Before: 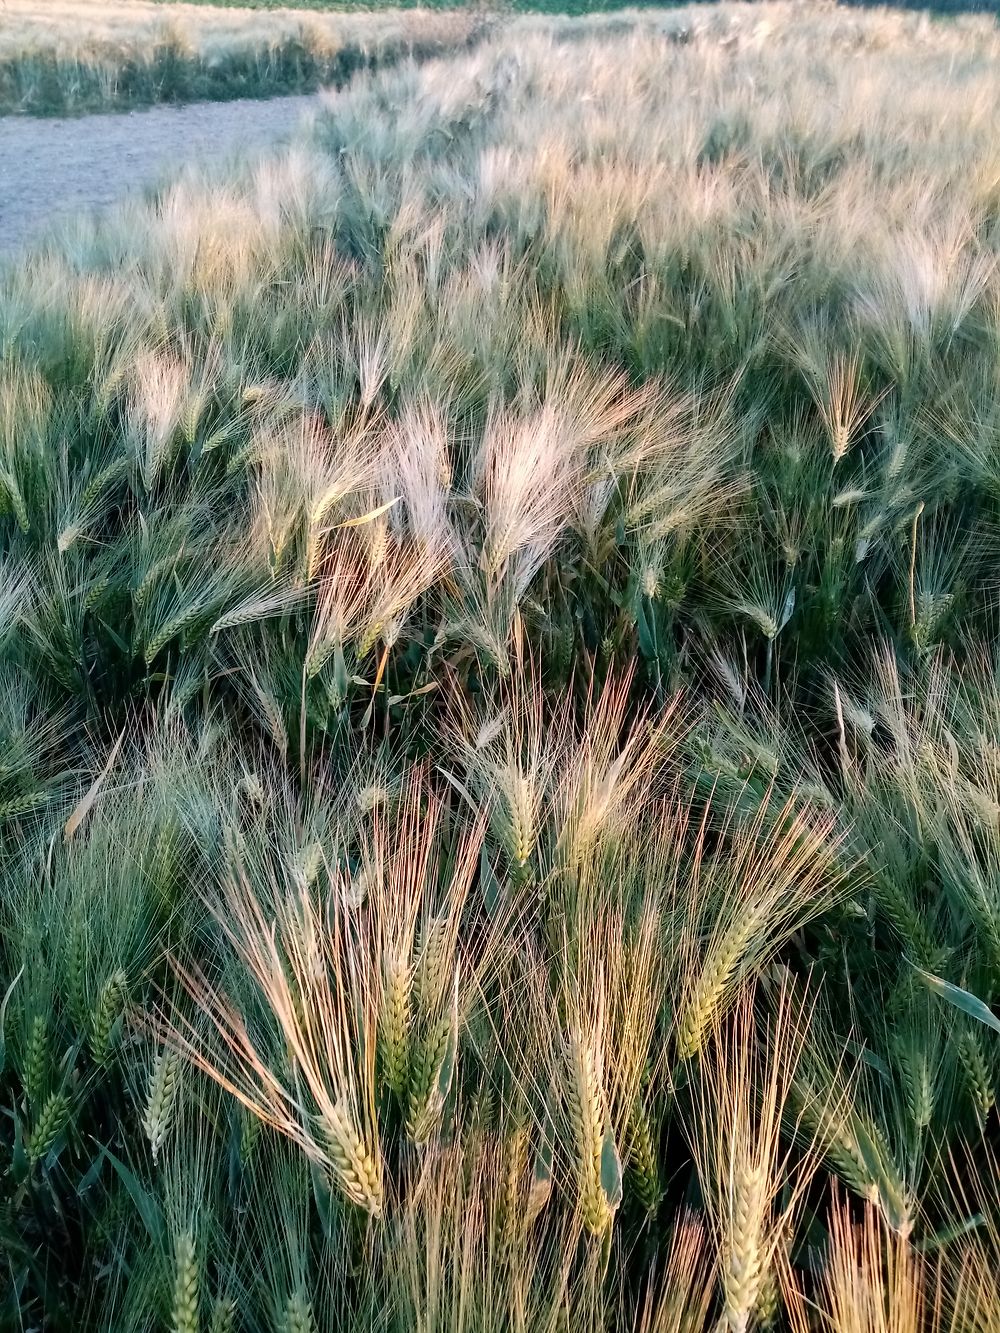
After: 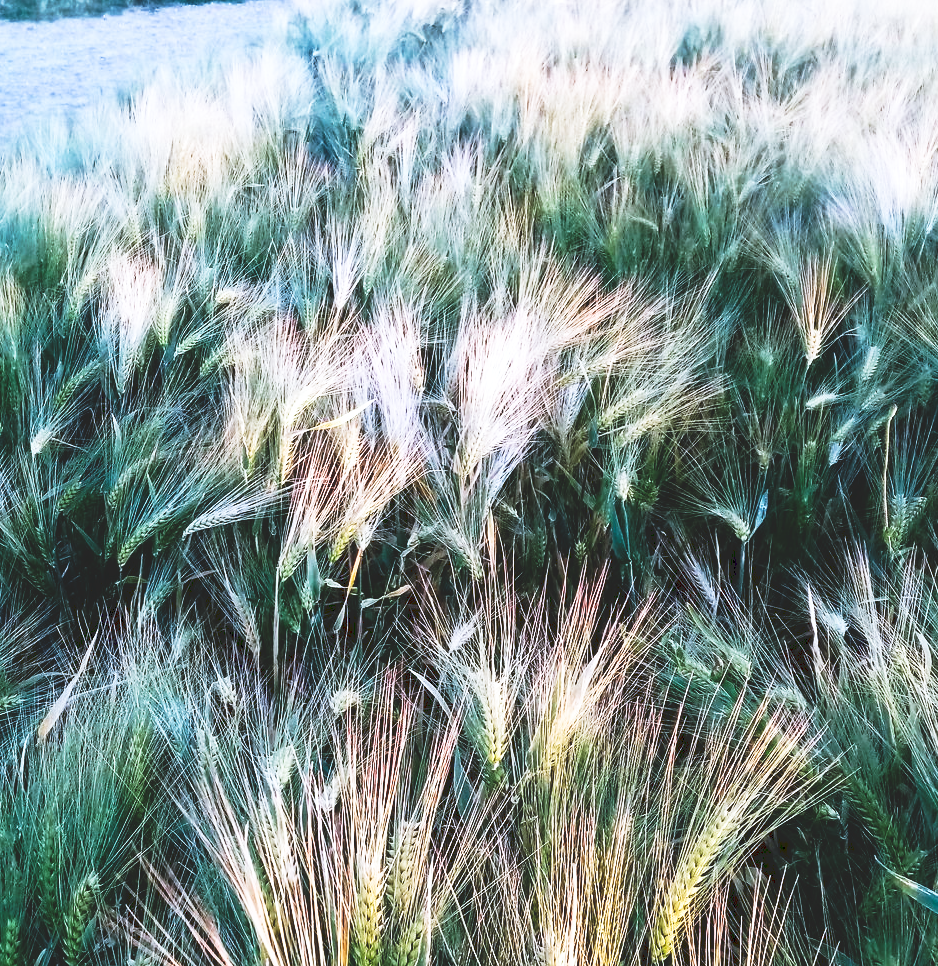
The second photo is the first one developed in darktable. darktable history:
crop: left 2.737%, top 7.287%, right 3.421%, bottom 20.179%
exposure: exposure 0.29 EV, compensate highlight preservation false
white balance: red 0.926, green 1.003, blue 1.133
tone curve: curves: ch0 [(0, 0) (0.003, 0.142) (0.011, 0.142) (0.025, 0.147) (0.044, 0.147) (0.069, 0.152) (0.1, 0.16) (0.136, 0.172) (0.177, 0.193) (0.224, 0.221) (0.277, 0.264) (0.335, 0.322) (0.399, 0.399) (0.468, 0.49) (0.543, 0.593) (0.623, 0.723) (0.709, 0.841) (0.801, 0.925) (0.898, 0.976) (1, 1)], preserve colors none
